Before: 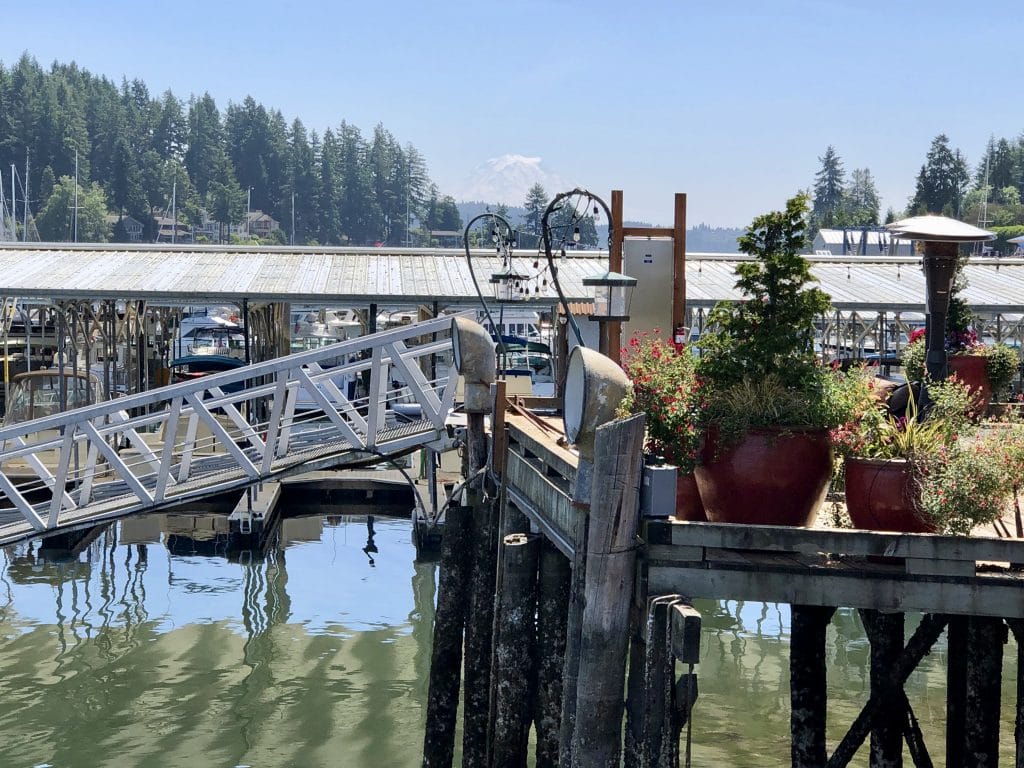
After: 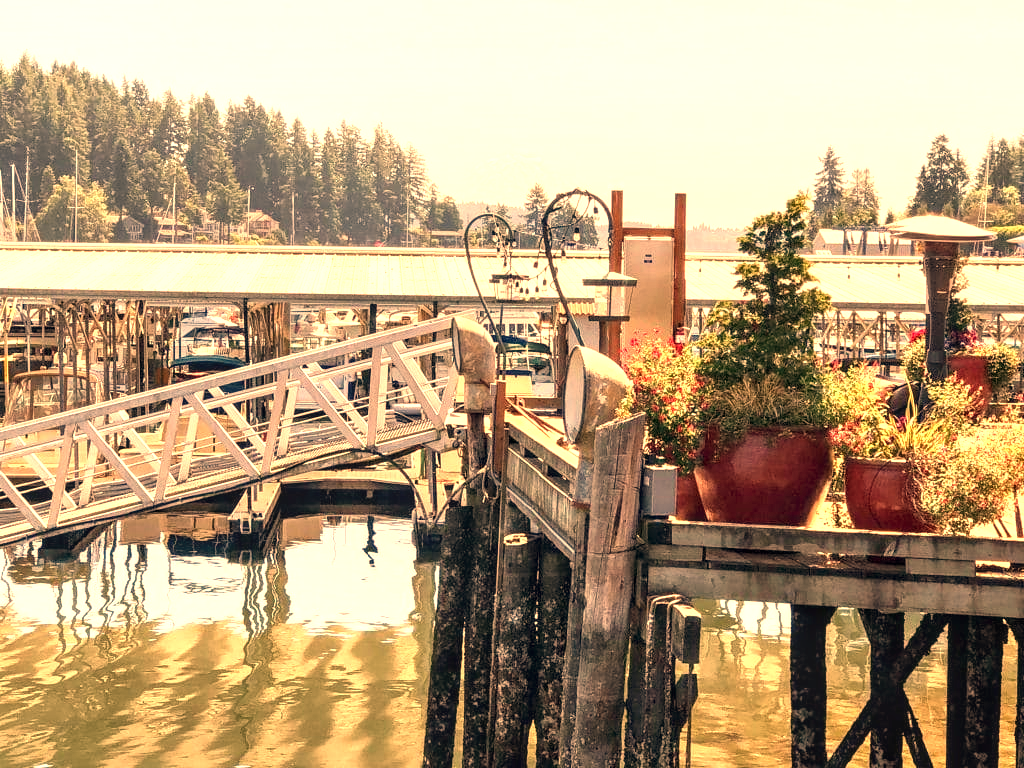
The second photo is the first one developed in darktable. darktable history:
exposure: exposure 1.061 EV, compensate highlight preservation false
white balance: red 1.467, blue 0.684
local contrast: on, module defaults
